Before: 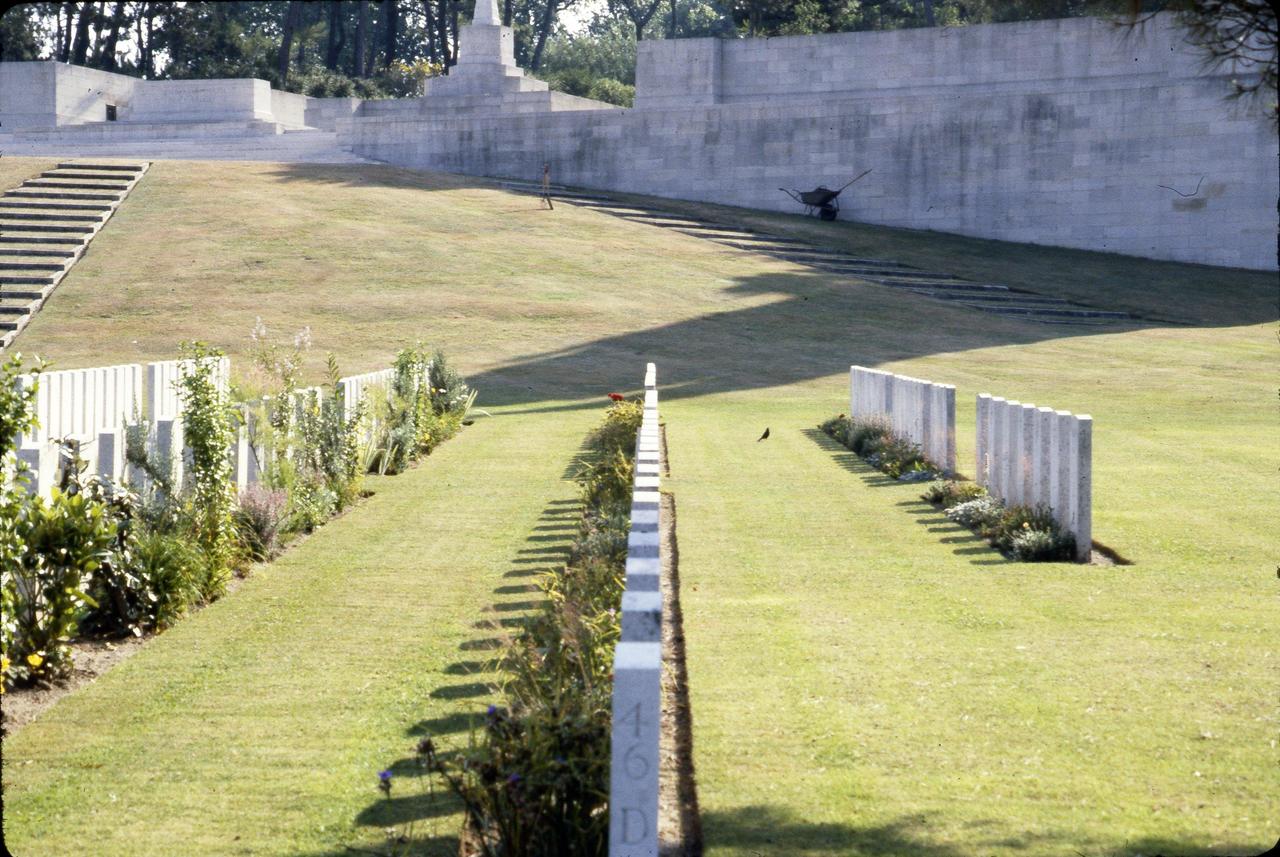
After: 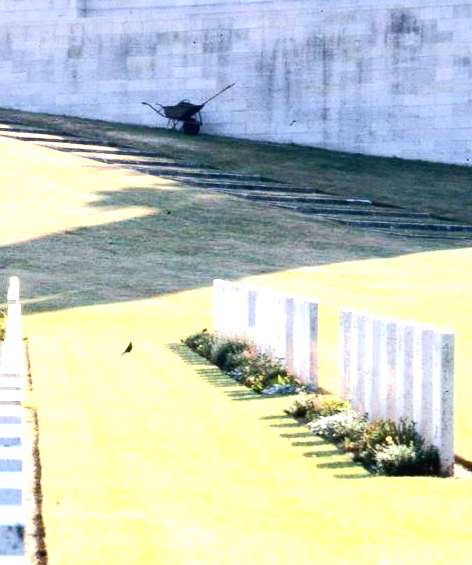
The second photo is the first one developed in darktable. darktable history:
crop and rotate: left 49.801%, top 10.129%, right 13.247%, bottom 23.884%
exposure: black level correction 0, exposure 1.2 EV, compensate exposure bias true, compensate highlight preservation false
tone equalizer: smoothing diameter 2.2%, edges refinement/feathering 22.86, mask exposure compensation -1.57 EV, filter diffusion 5
tone curve: curves: ch0 [(0, 0) (0.003, 0.023) (0.011, 0.024) (0.025, 0.026) (0.044, 0.035) (0.069, 0.05) (0.1, 0.071) (0.136, 0.098) (0.177, 0.135) (0.224, 0.172) (0.277, 0.227) (0.335, 0.296) (0.399, 0.372) (0.468, 0.462) (0.543, 0.58) (0.623, 0.697) (0.709, 0.789) (0.801, 0.86) (0.898, 0.918) (1, 1)], color space Lab, independent channels, preserve colors none
